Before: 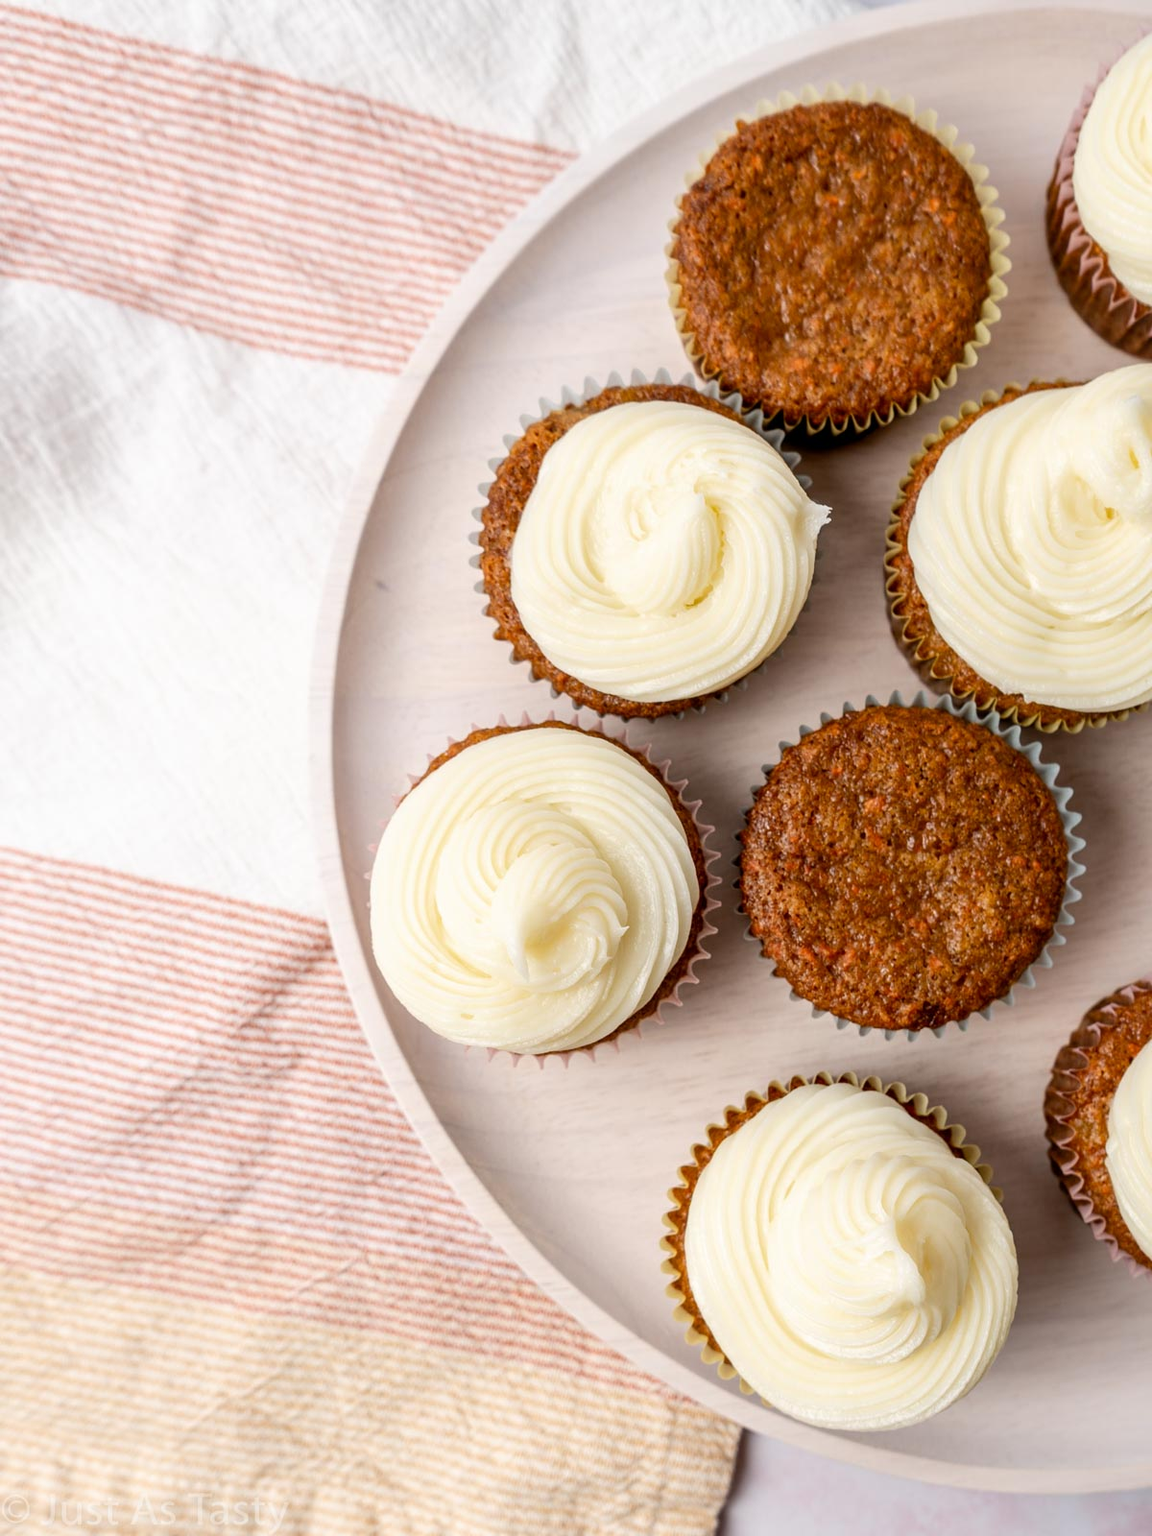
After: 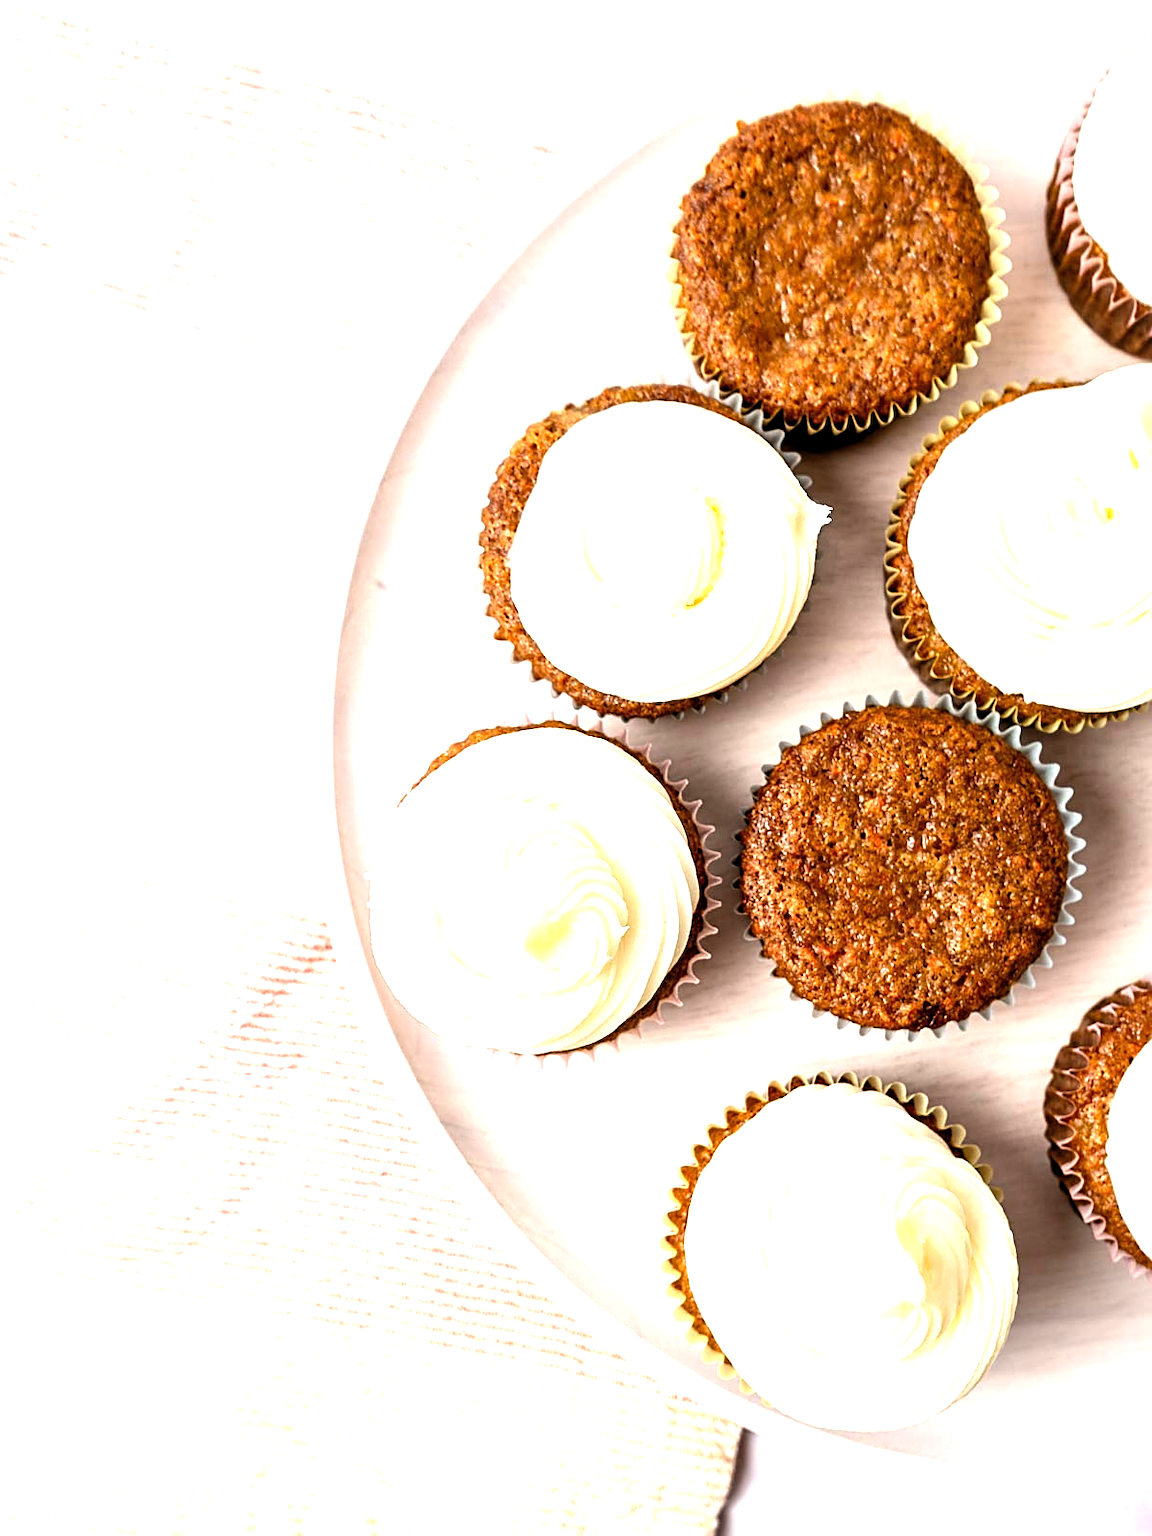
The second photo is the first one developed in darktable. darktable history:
levels: levels [0.012, 0.367, 0.697]
sharpen: on, module defaults
color zones: curves: ch0 [(0, 0.613) (0.01, 0.613) (0.245, 0.448) (0.498, 0.529) (0.642, 0.665) (0.879, 0.777) (0.99, 0.613)]; ch1 [(0, 0) (0.143, 0) (0.286, 0) (0.429, 0) (0.571, 0) (0.714, 0) (0.857, 0)], mix -93.41%
